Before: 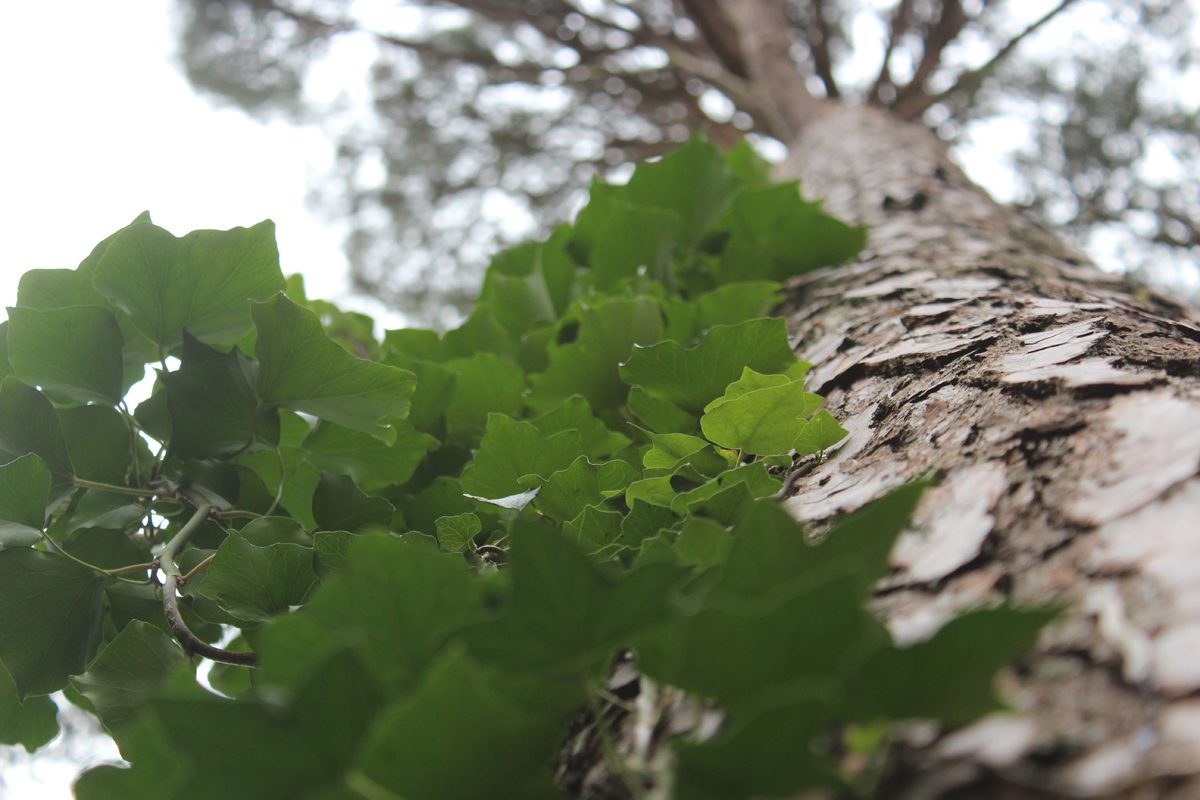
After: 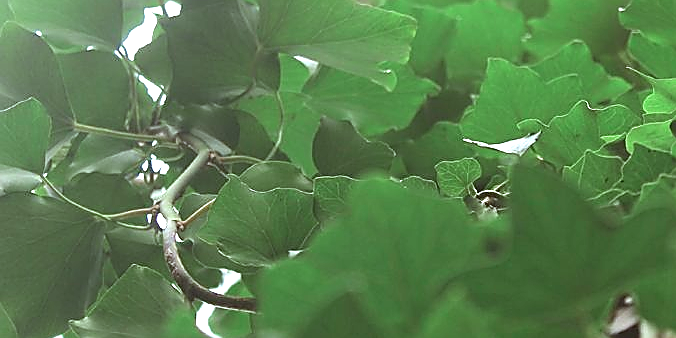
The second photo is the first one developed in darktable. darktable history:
color correction: highlights a* -3.15, highlights b* -6.87, shadows a* 3.25, shadows b* 5.13
contrast brightness saturation: contrast 0.053
crop: top 44.471%, right 43.627%, bottom 13.2%
exposure: black level correction 0, exposure 1.2 EV, compensate highlight preservation false
sharpen: radius 1.399, amount 1.244, threshold 0.673
color zones: curves: ch2 [(0, 0.5) (0.143, 0.517) (0.286, 0.571) (0.429, 0.522) (0.571, 0.5) (0.714, 0.5) (0.857, 0.5) (1, 0.5)]
